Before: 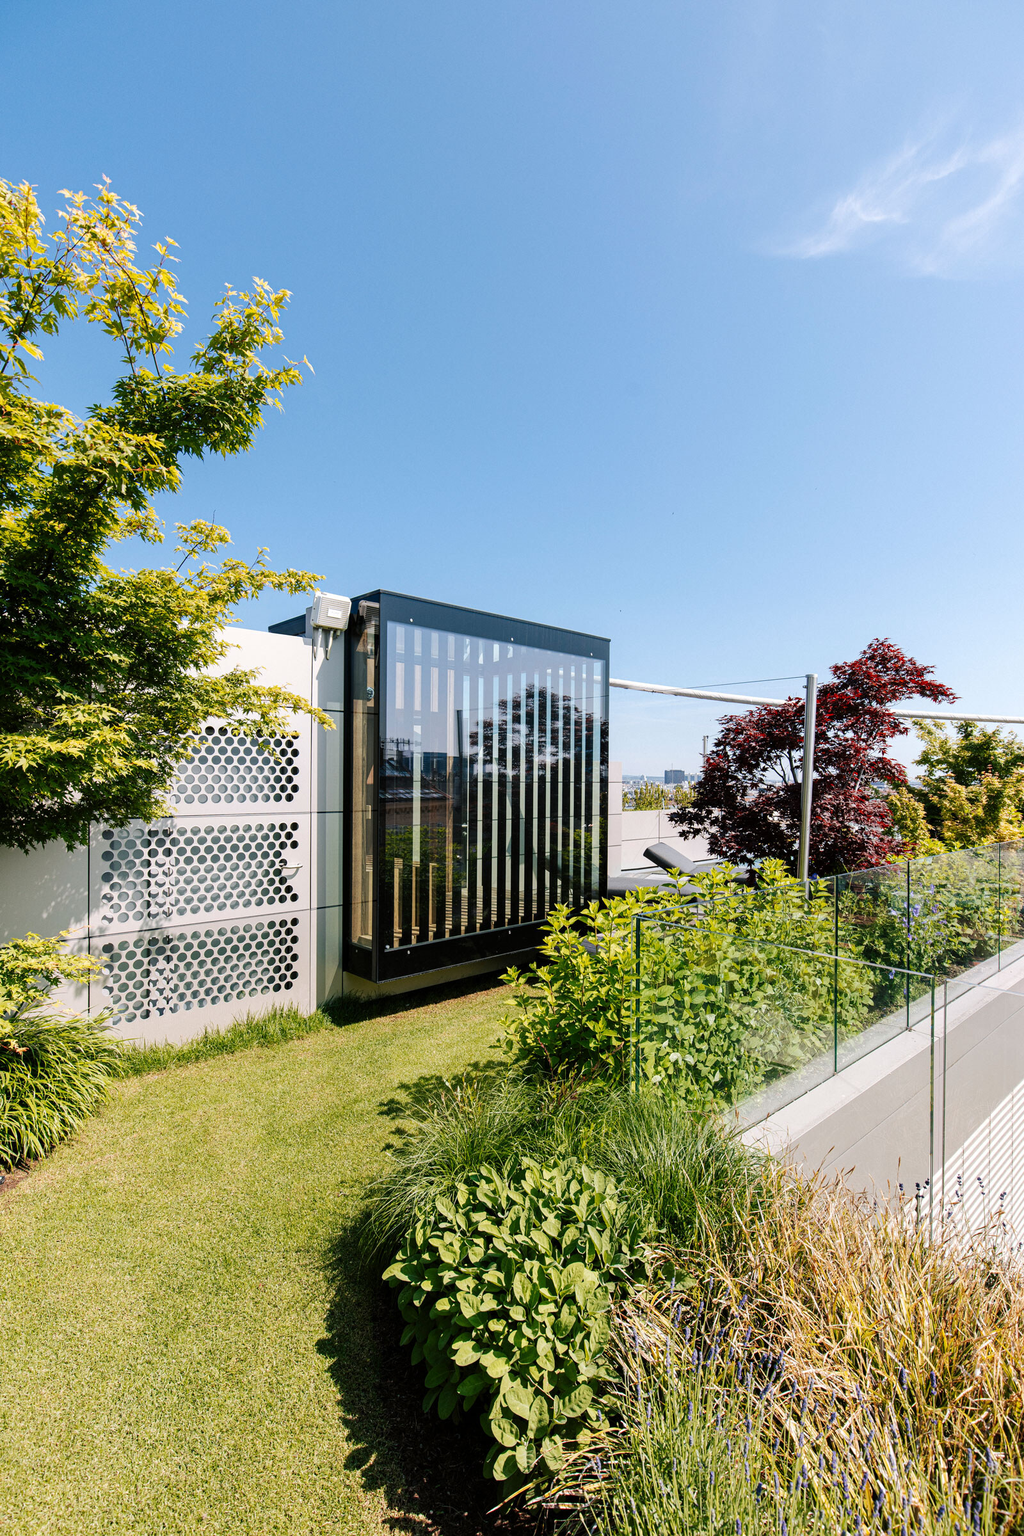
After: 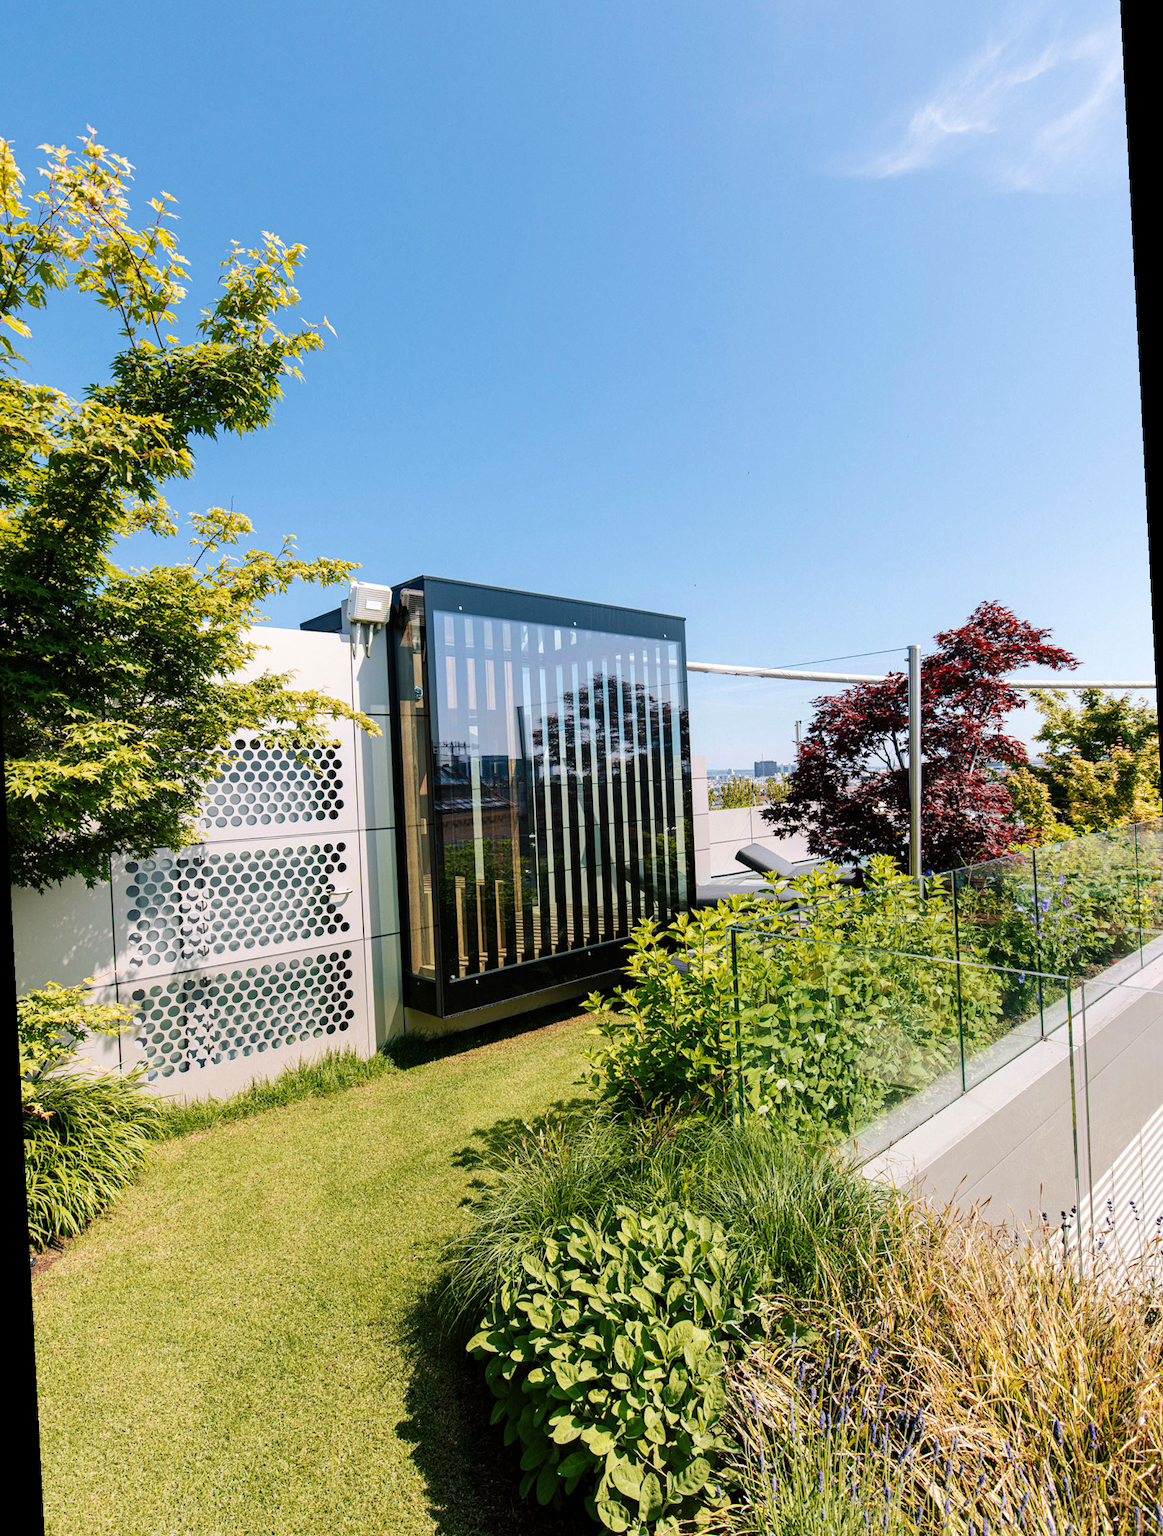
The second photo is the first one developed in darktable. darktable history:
velvia: on, module defaults
rotate and perspective: rotation -3°, crop left 0.031, crop right 0.968, crop top 0.07, crop bottom 0.93
